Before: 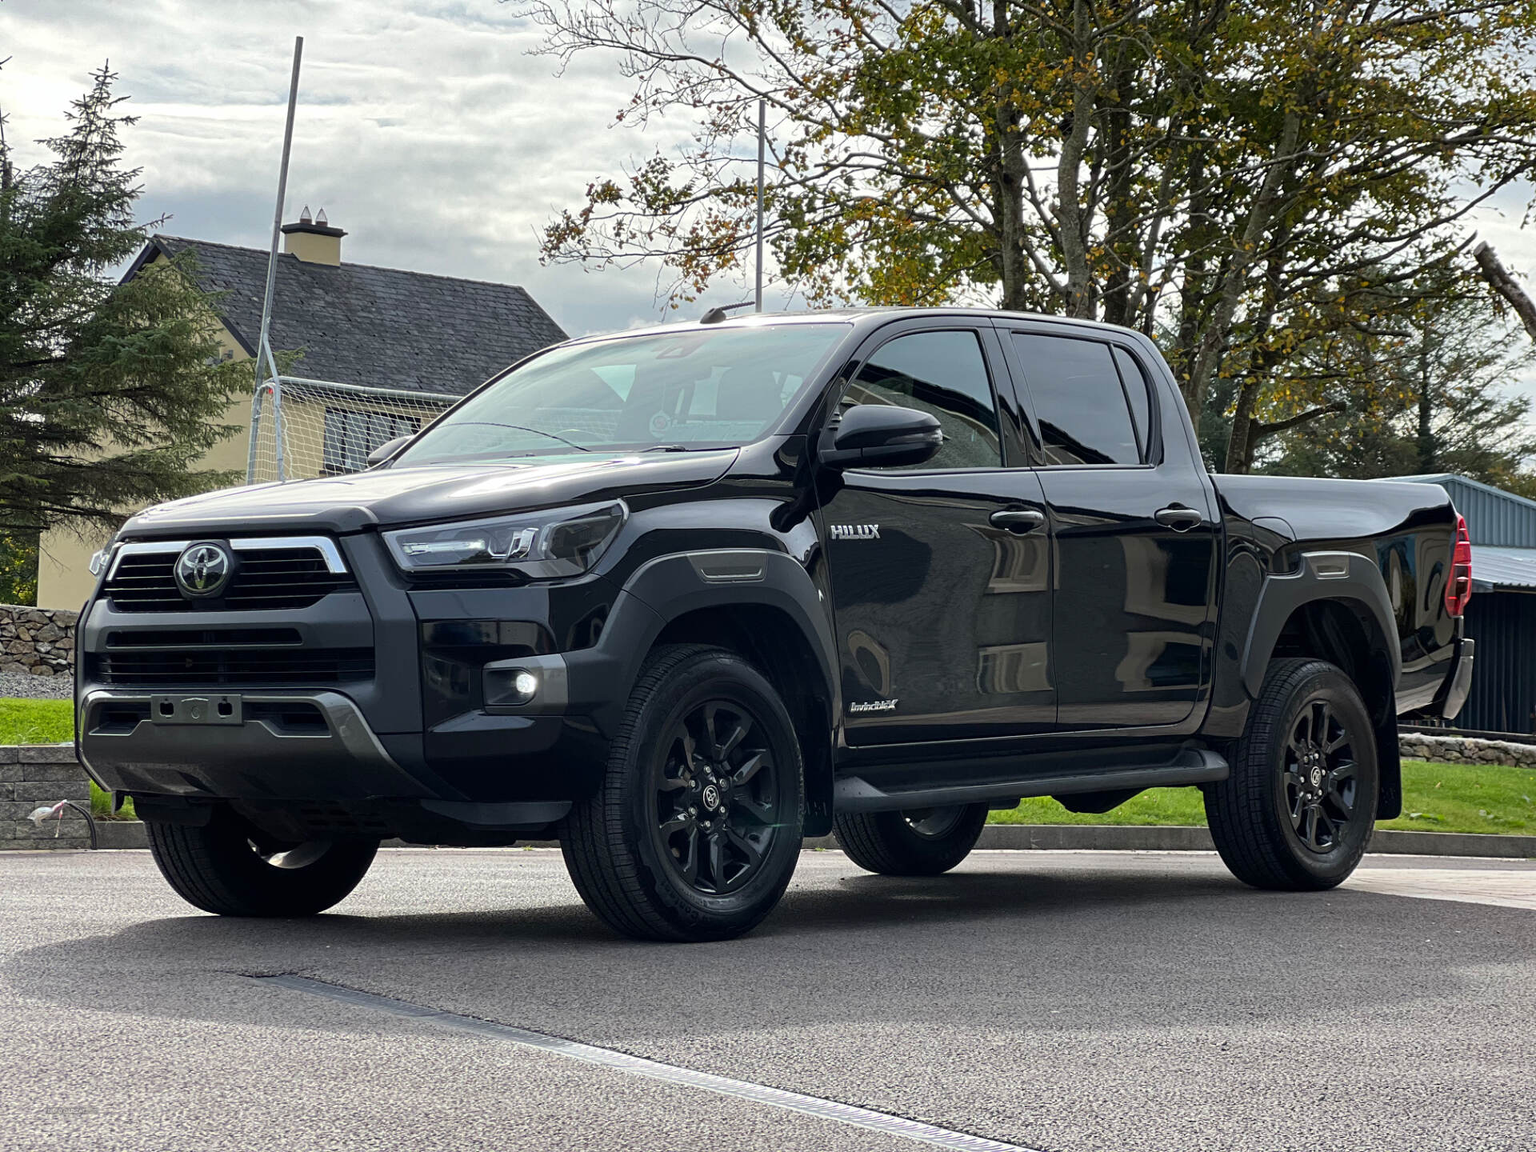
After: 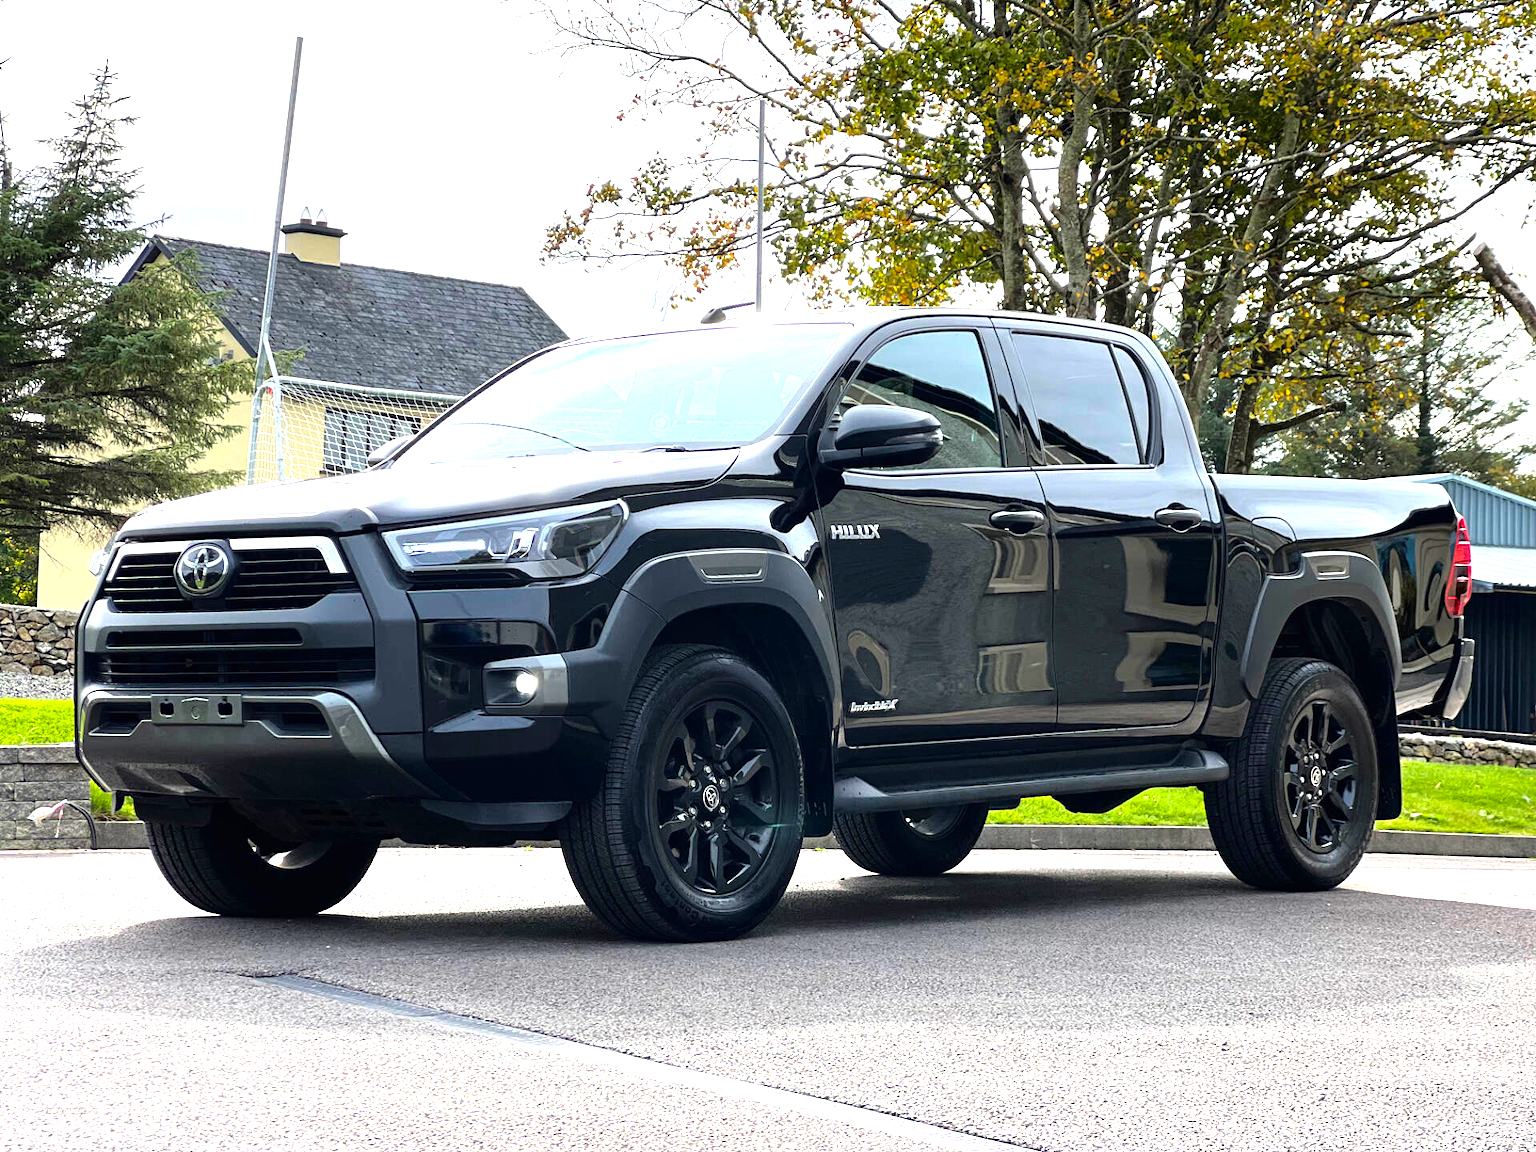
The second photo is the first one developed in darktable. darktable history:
exposure: black level correction 0, exposure 0.69 EV, compensate highlight preservation false
tone equalizer: -8 EV -0.719 EV, -7 EV -0.719 EV, -6 EV -0.573 EV, -5 EV -0.42 EV, -3 EV 0.379 EV, -2 EV 0.6 EV, -1 EV 0.701 EV, +0 EV 0.769 EV
color balance rgb: linear chroma grading › global chroma 15.46%, perceptual saturation grading › global saturation 0.16%, global vibrance 20%
